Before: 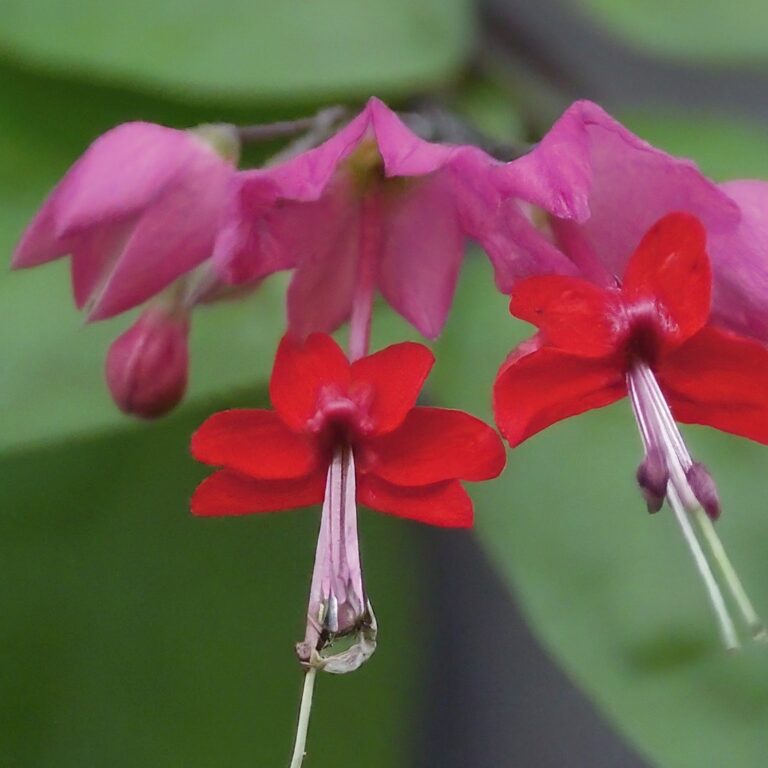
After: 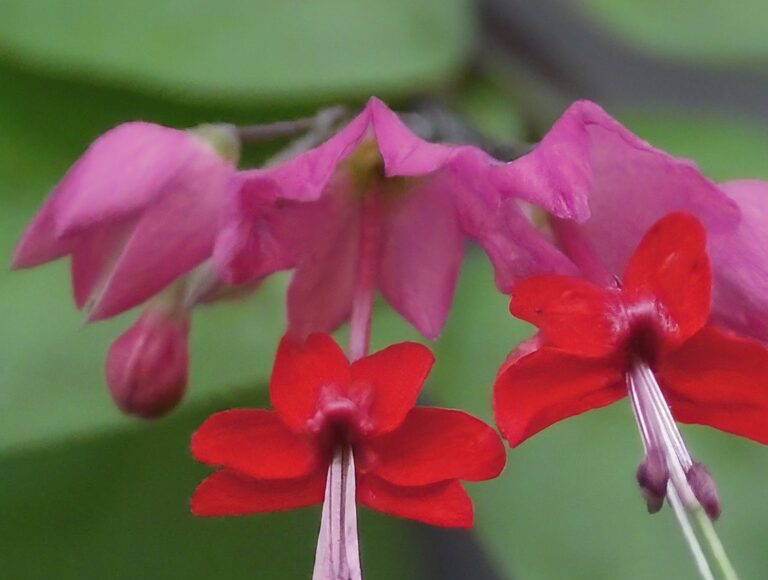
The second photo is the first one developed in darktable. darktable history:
crop: bottom 24.396%
